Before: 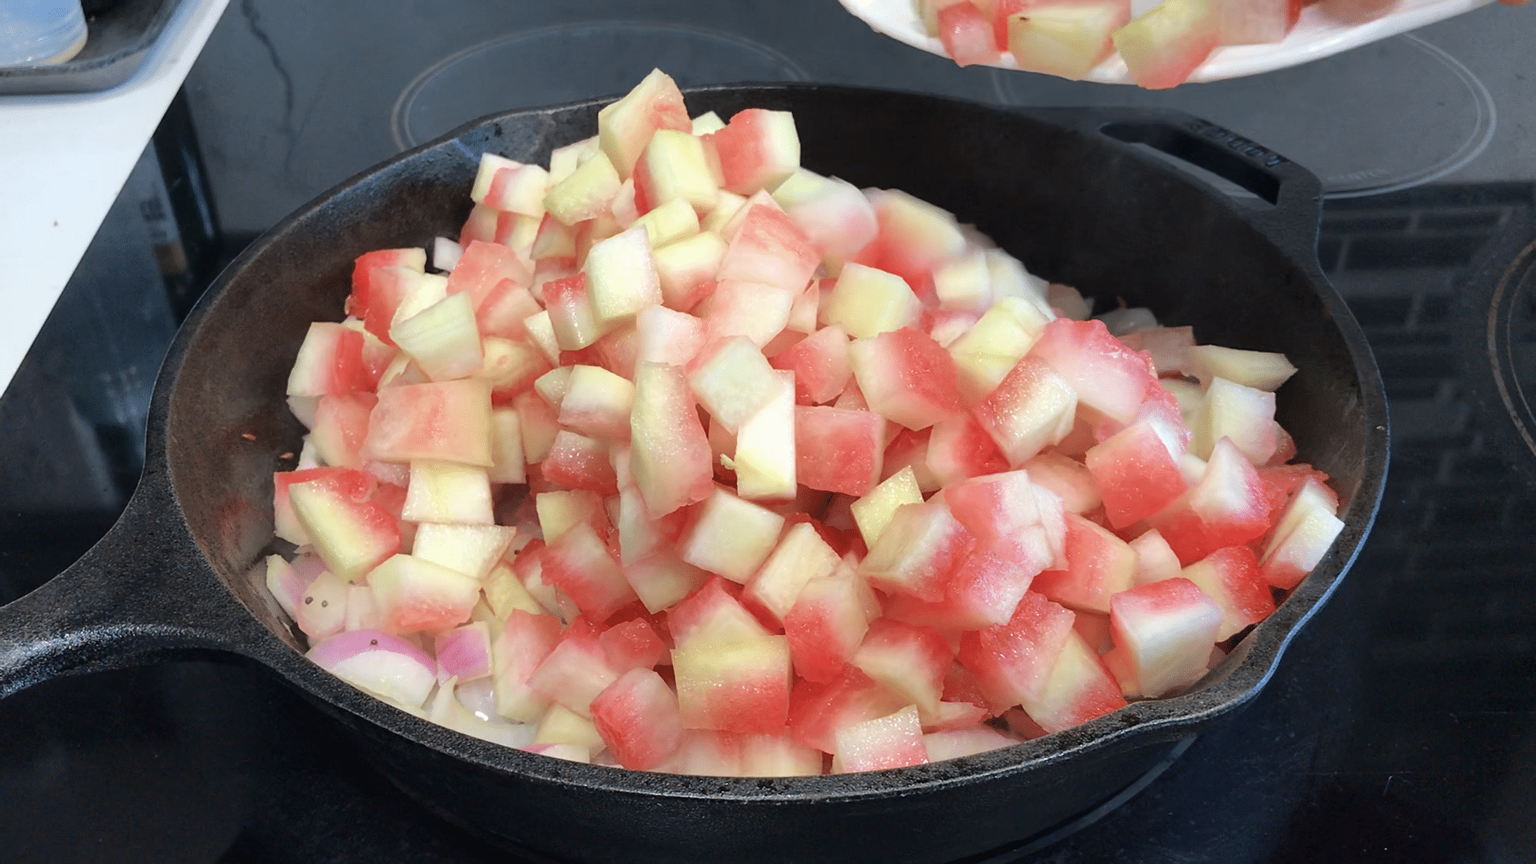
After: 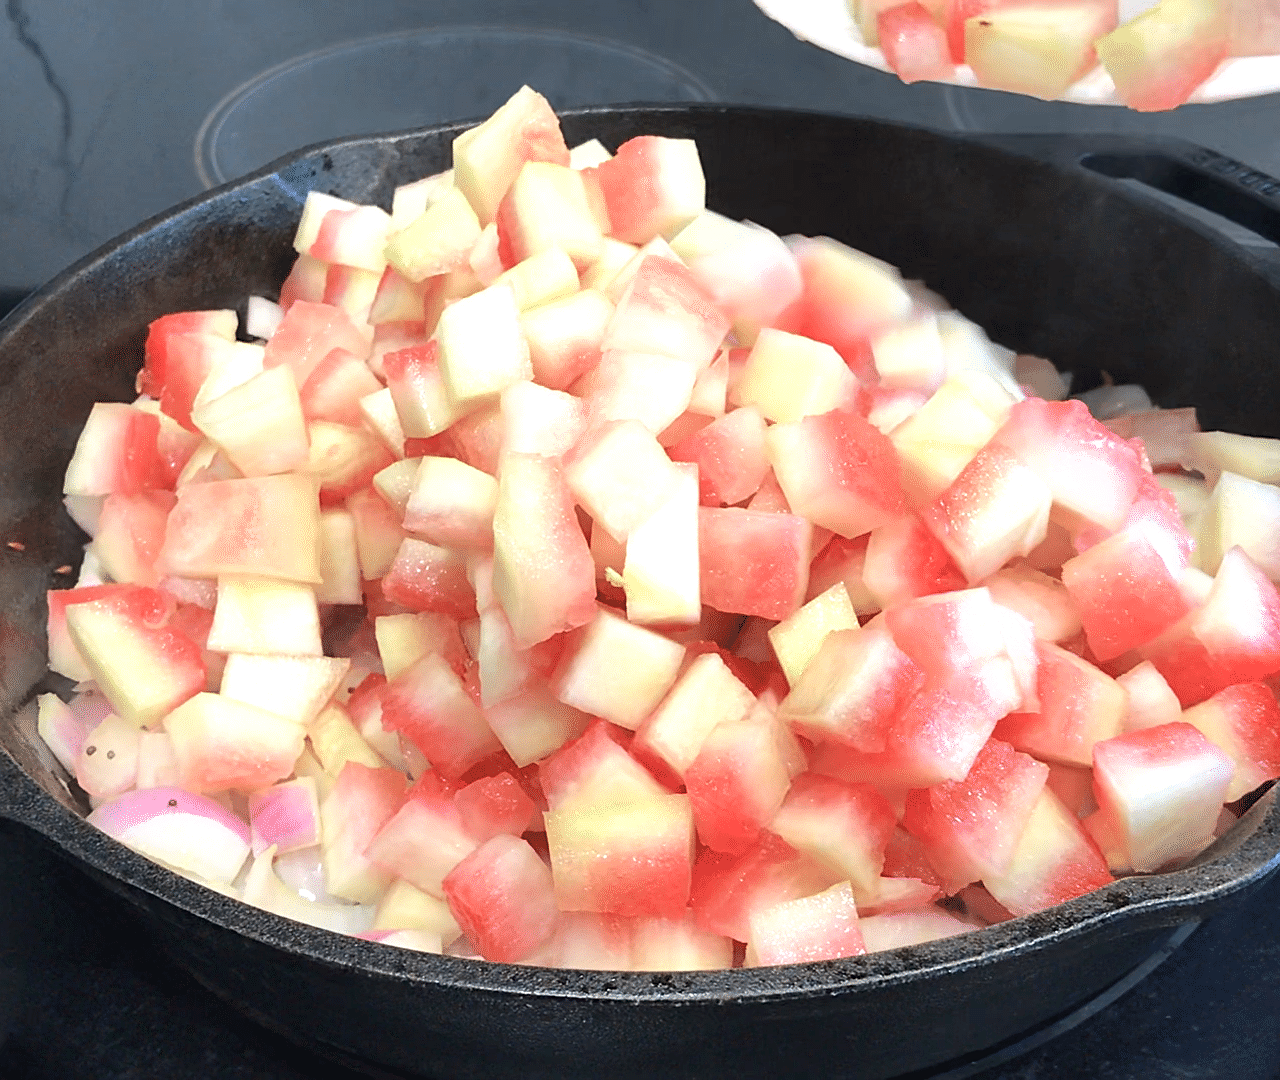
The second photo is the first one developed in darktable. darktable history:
exposure: exposure 0.605 EV, compensate highlight preservation false
crop: left 15.411%, right 17.873%
sharpen: amount 0.205
